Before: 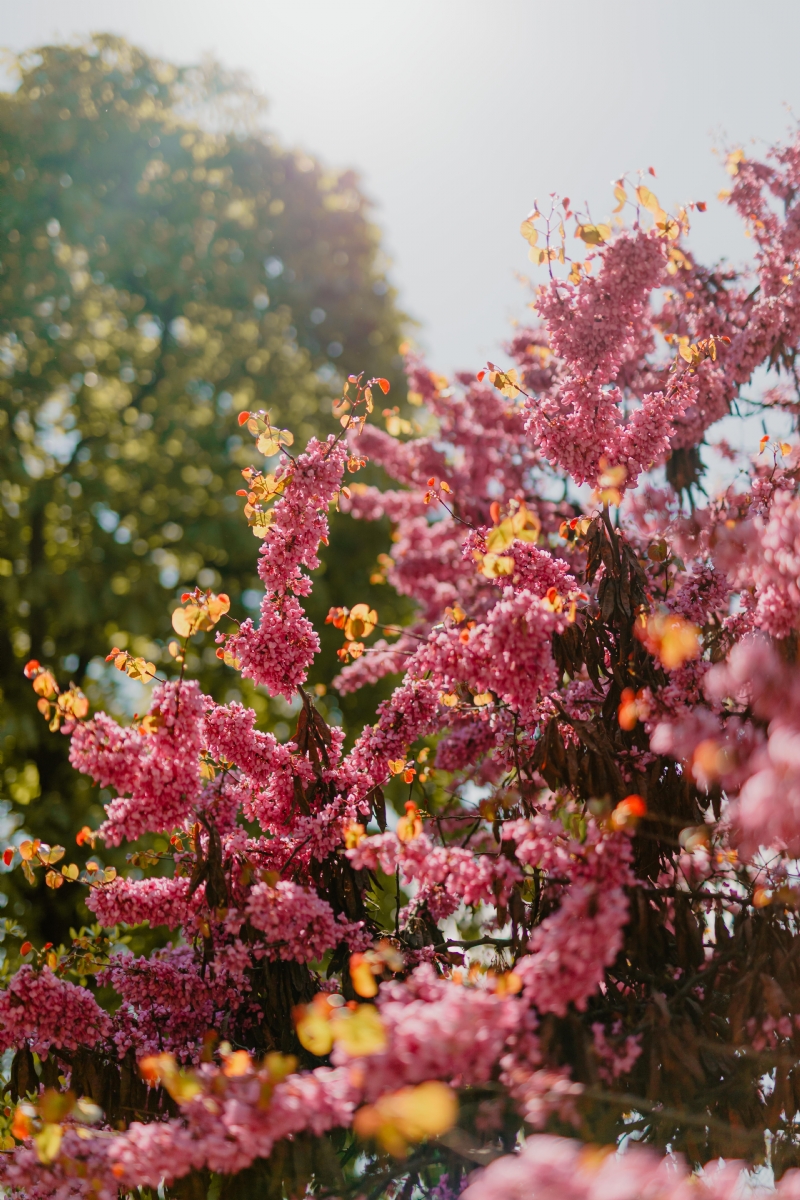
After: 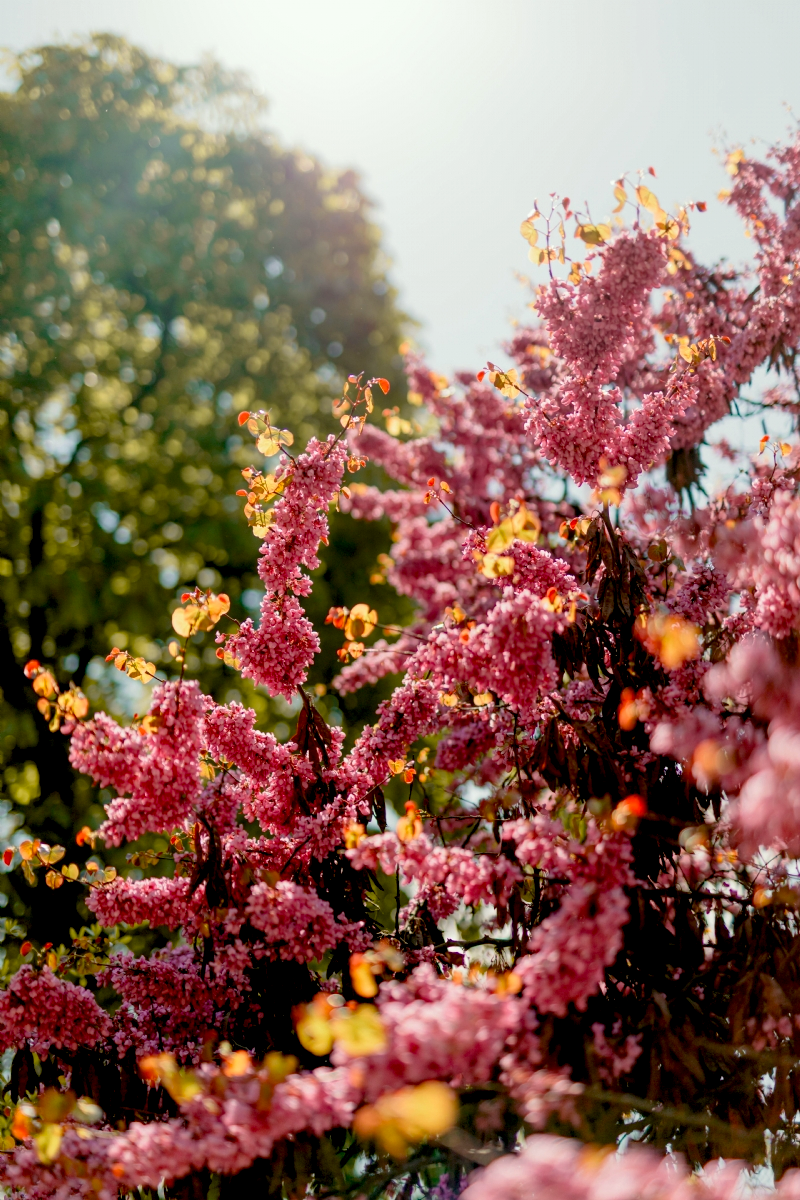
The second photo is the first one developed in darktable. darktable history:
base curve: curves: ch0 [(0.017, 0) (0.425, 0.441) (0.844, 0.933) (1, 1)], preserve colors none
color correction: highlights a* -2.57, highlights b* 2.63
local contrast: highlights 100%, shadows 103%, detail 120%, midtone range 0.2
